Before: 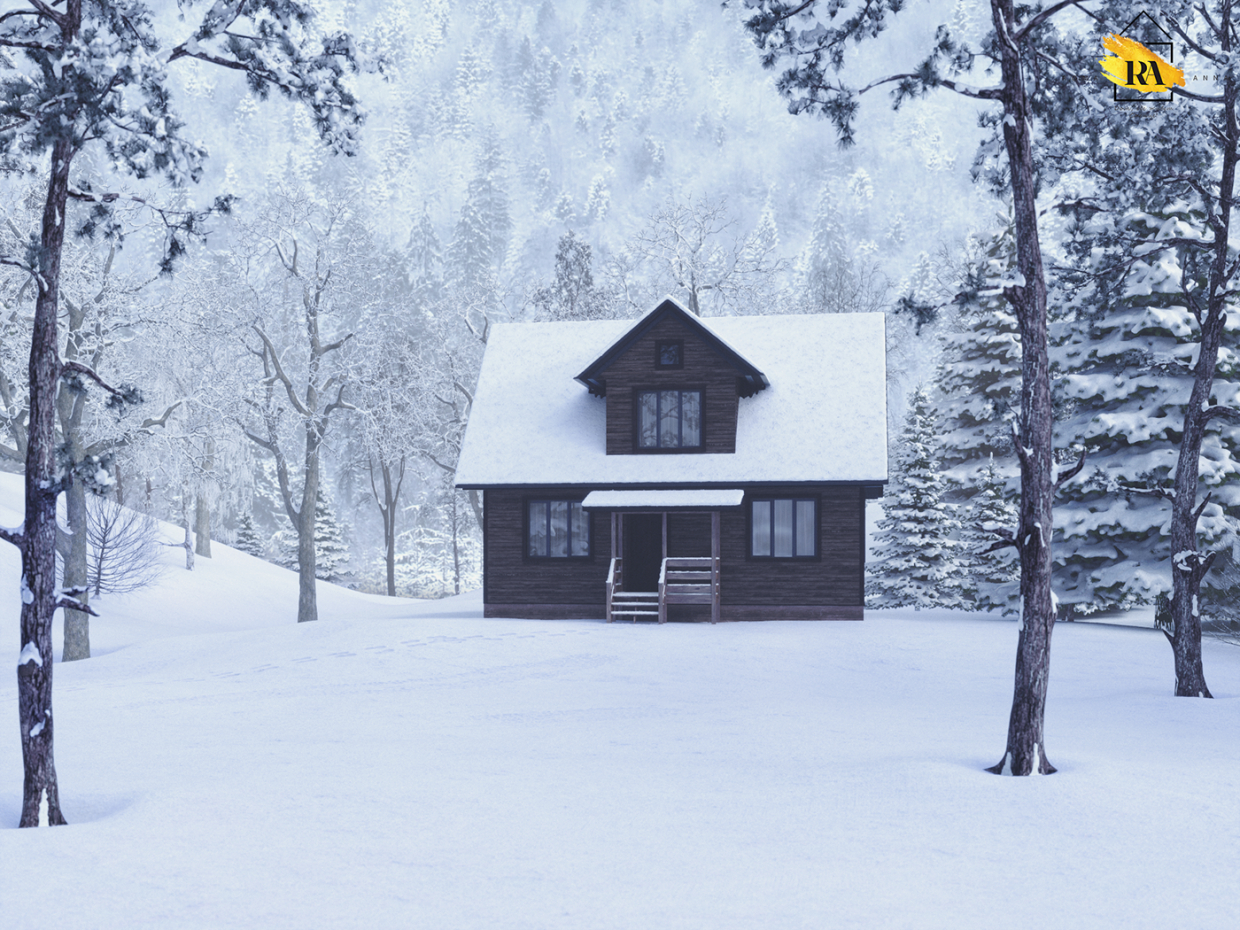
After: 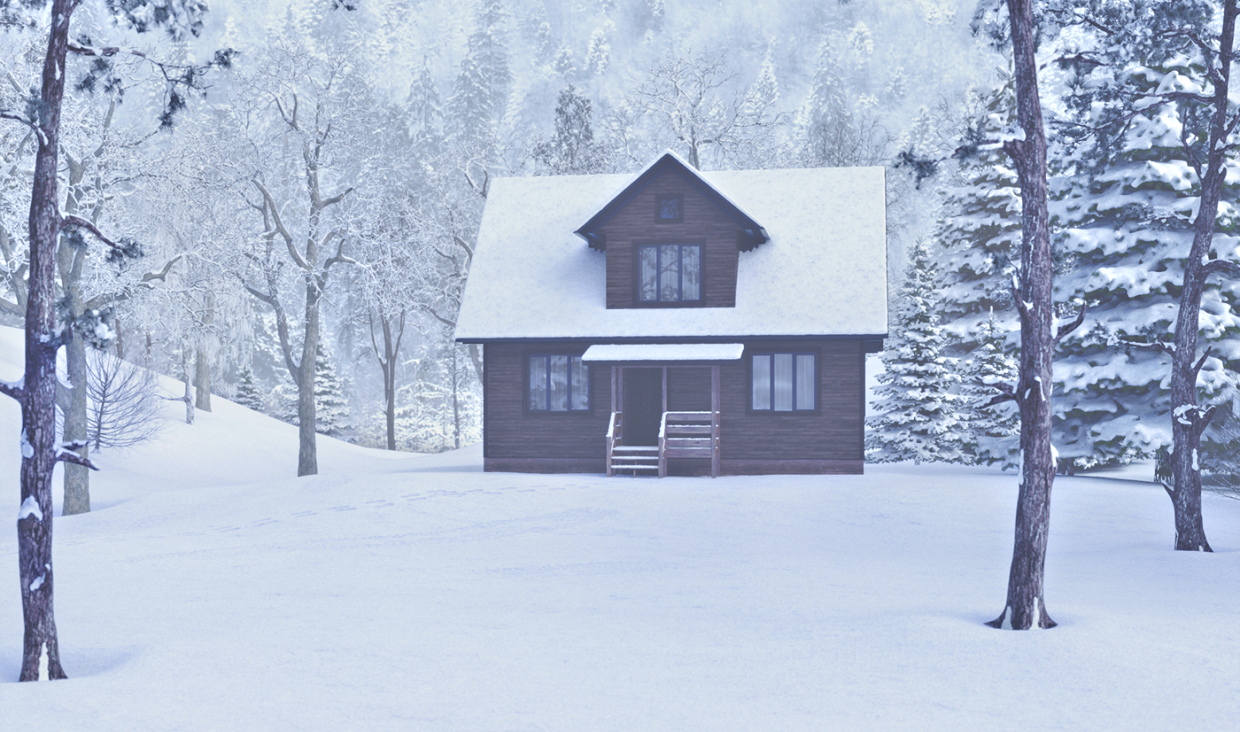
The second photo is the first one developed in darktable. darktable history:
crop and rotate: top 15.774%, bottom 5.506%
tone equalizer: -8 EV 2 EV, -7 EV 2 EV, -6 EV 2 EV, -5 EV 2 EV, -4 EV 2 EV, -3 EV 1.5 EV, -2 EV 1 EV, -1 EV 0.5 EV
